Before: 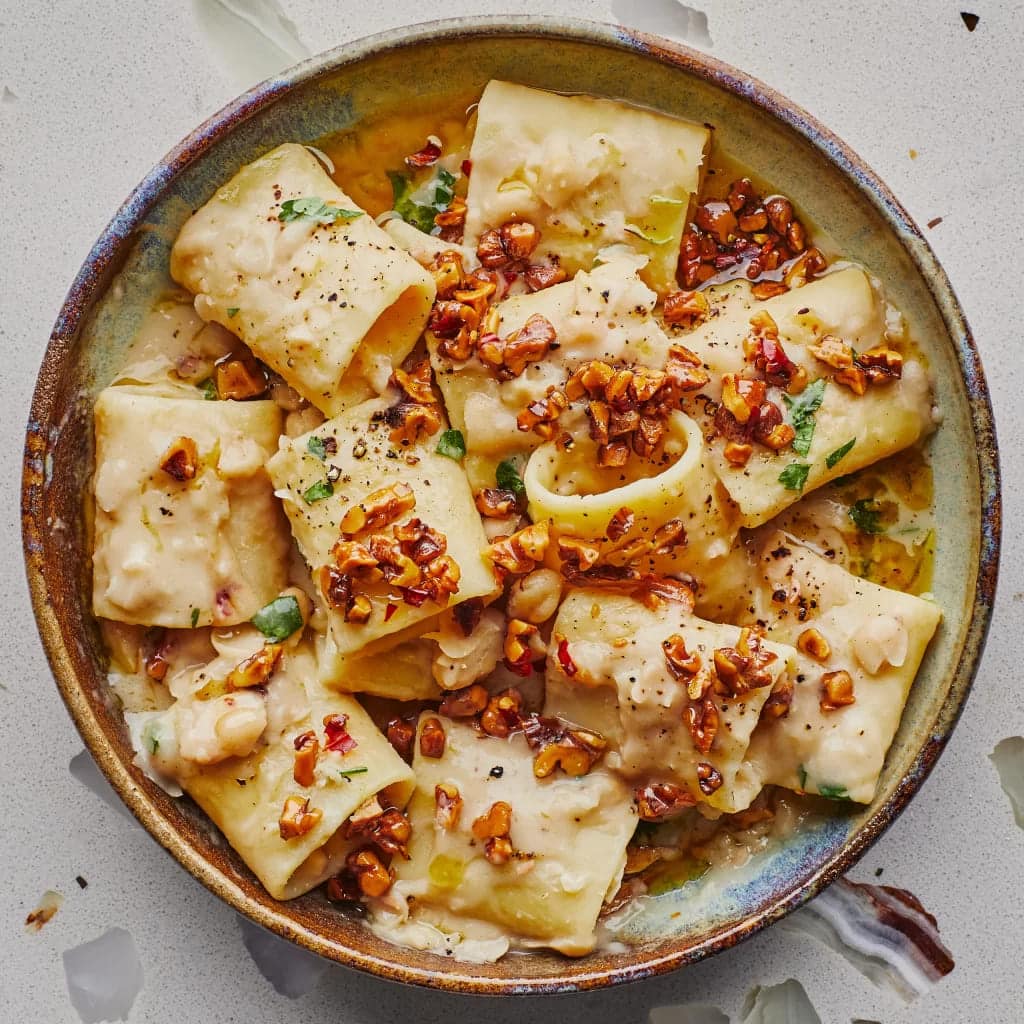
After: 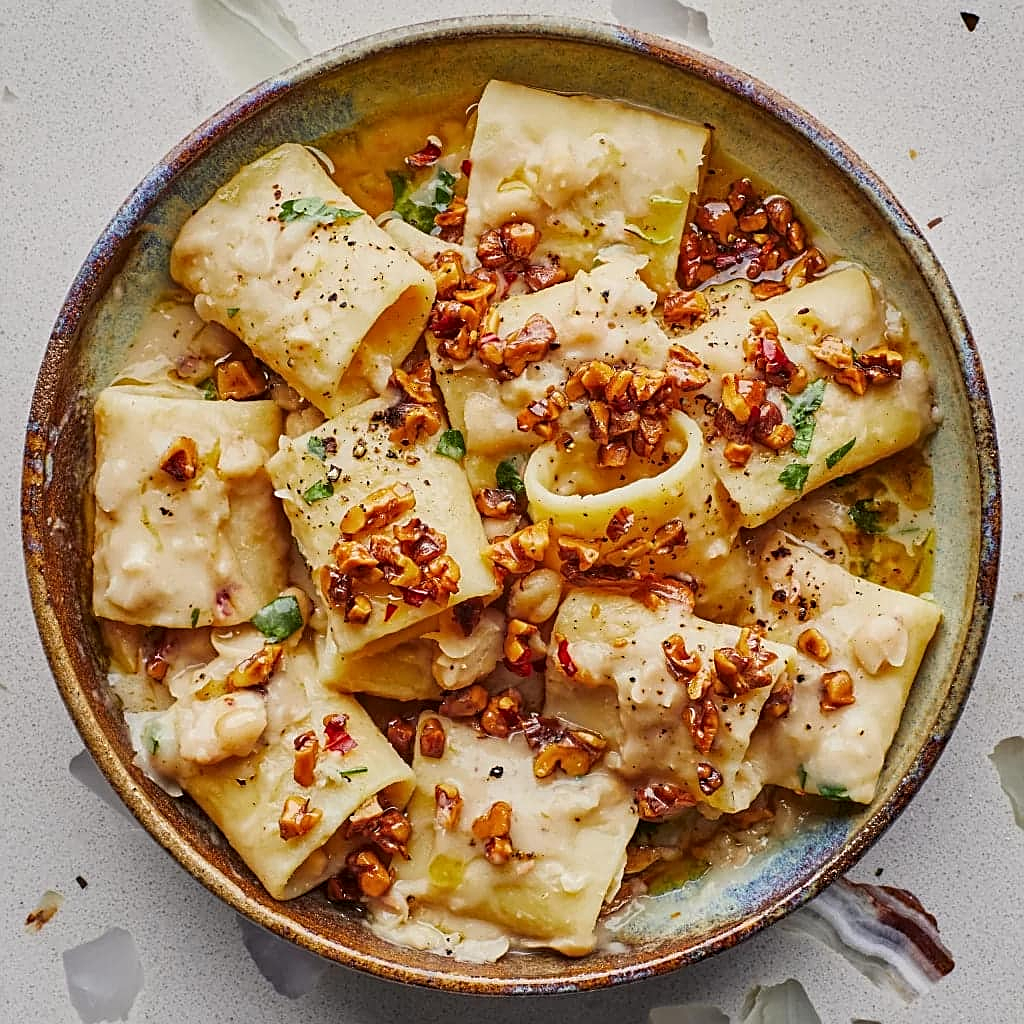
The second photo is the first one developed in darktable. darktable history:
local contrast: highlights 101%, shadows 102%, detail 119%, midtone range 0.2
sharpen: on, module defaults
